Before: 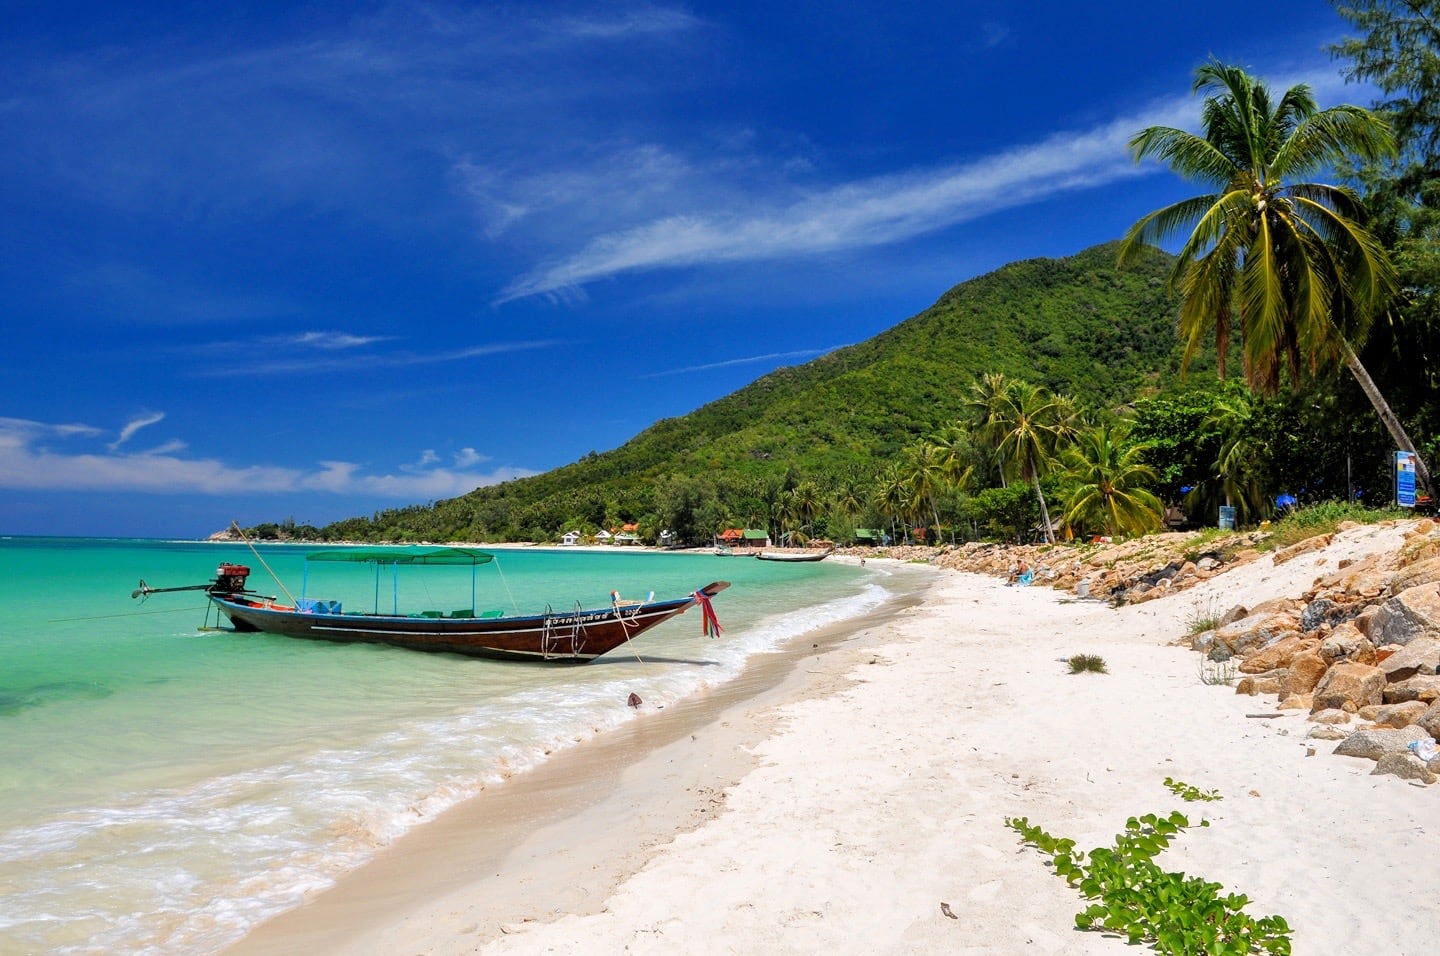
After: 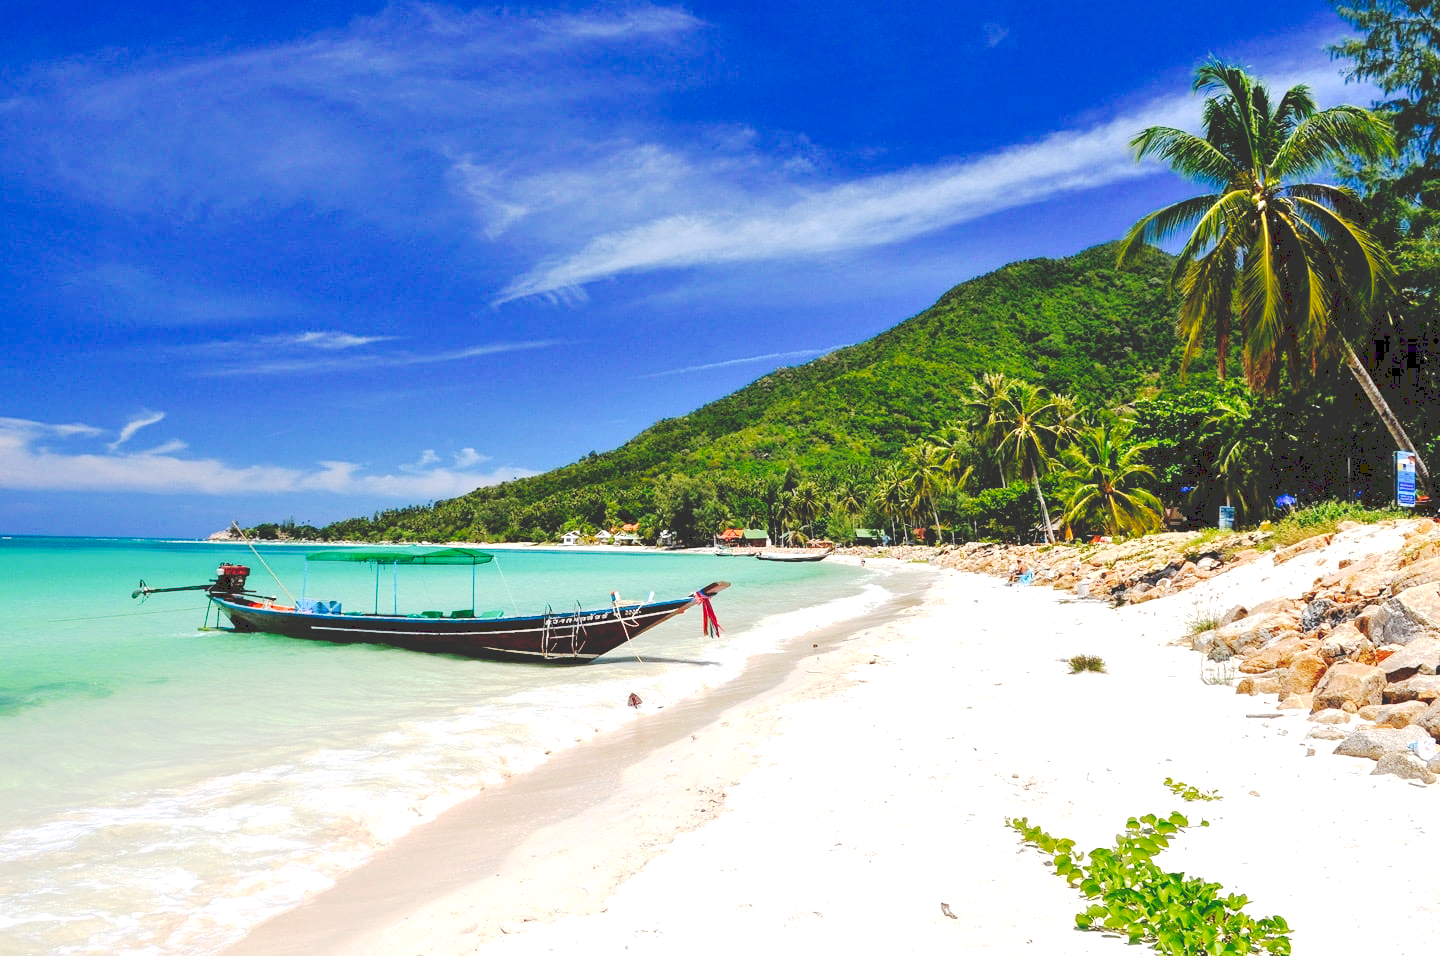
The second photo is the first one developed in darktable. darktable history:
tone curve: curves: ch0 [(0, 0) (0.003, 0.195) (0.011, 0.196) (0.025, 0.196) (0.044, 0.196) (0.069, 0.196) (0.1, 0.196) (0.136, 0.197) (0.177, 0.207) (0.224, 0.224) (0.277, 0.268) (0.335, 0.336) (0.399, 0.424) (0.468, 0.533) (0.543, 0.632) (0.623, 0.715) (0.709, 0.789) (0.801, 0.85) (0.898, 0.906) (1, 1)], preserve colors none
exposure: exposure 0.559 EV, compensate highlight preservation false
